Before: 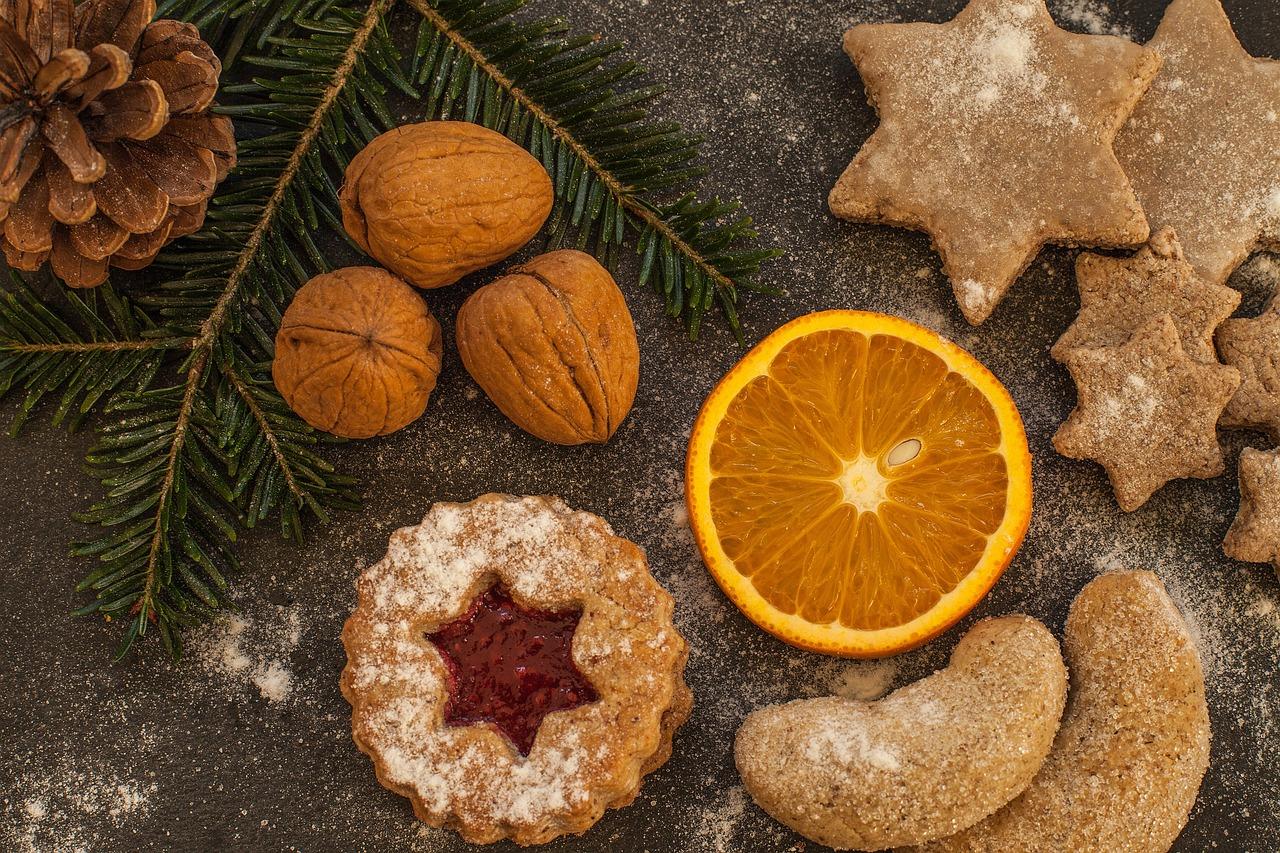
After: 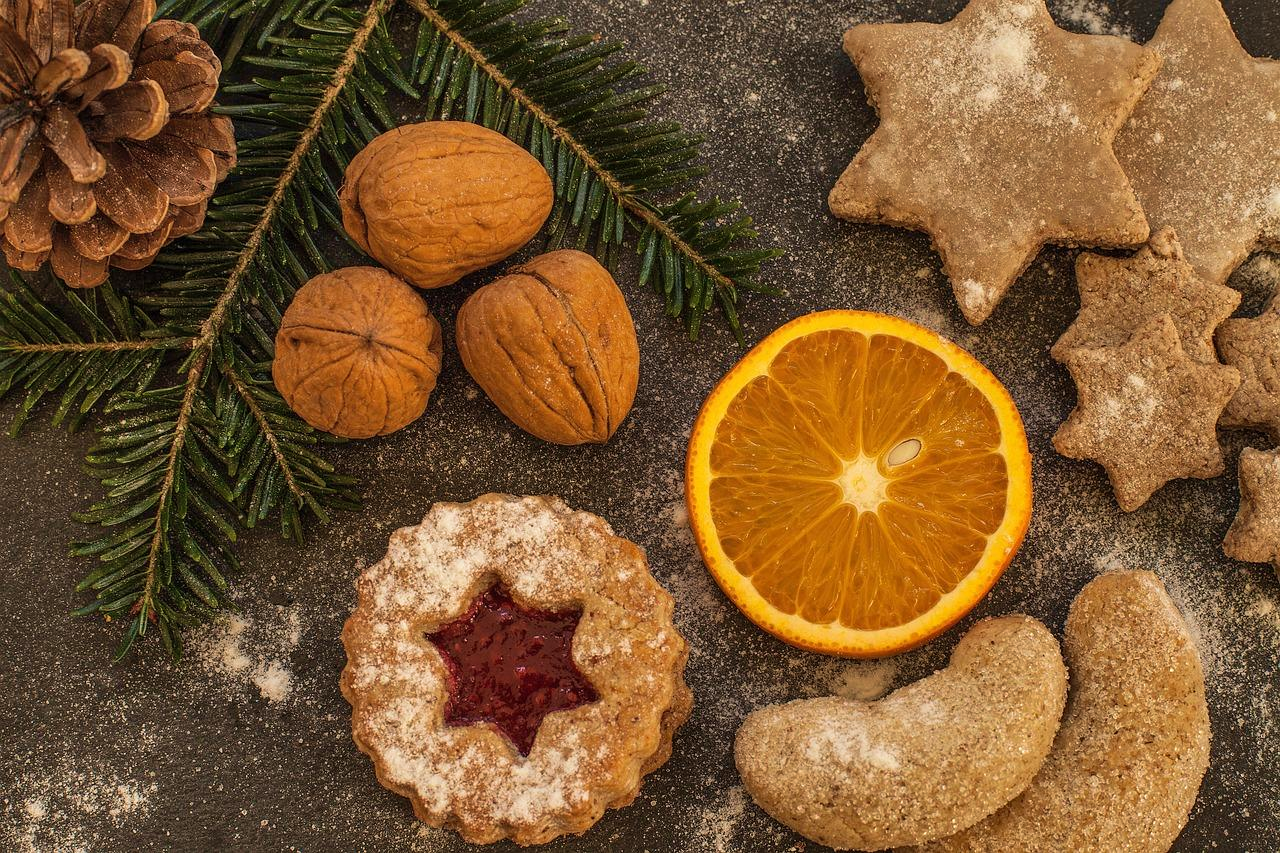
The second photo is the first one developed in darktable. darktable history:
shadows and highlights: radius 108.52, shadows 40.68, highlights -72.88, low approximation 0.01, soften with gaussian
velvia: on, module defaults
